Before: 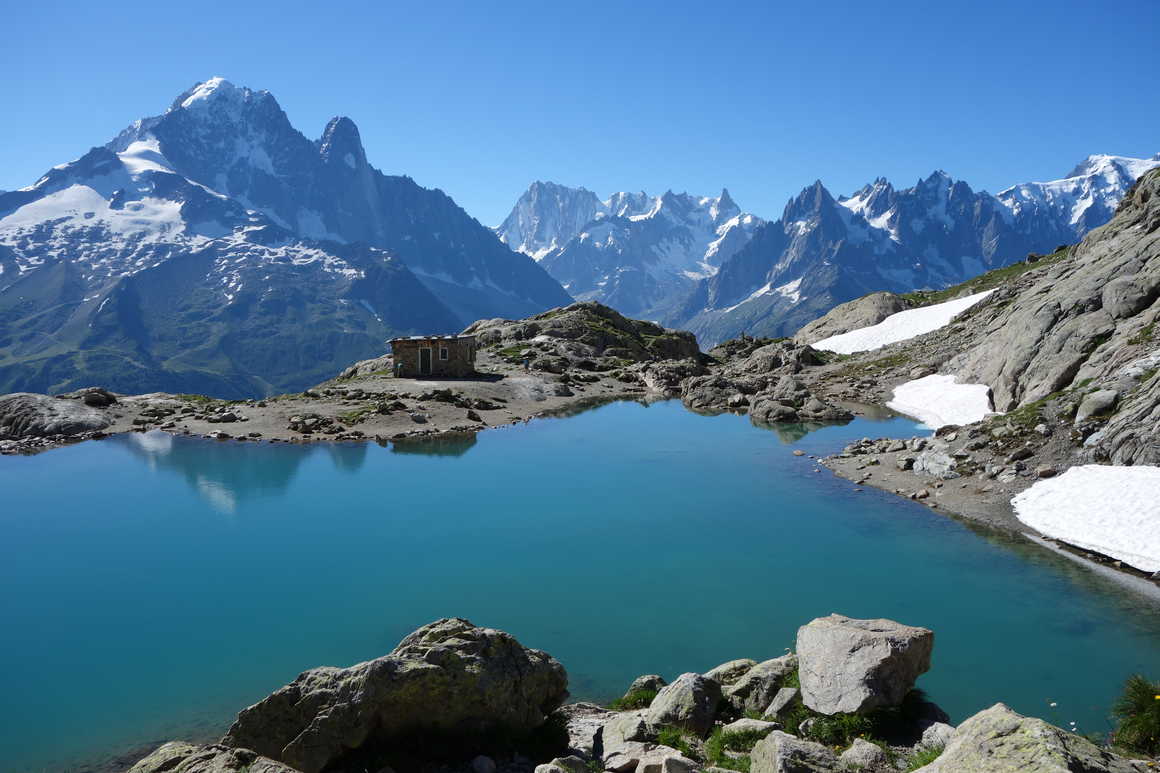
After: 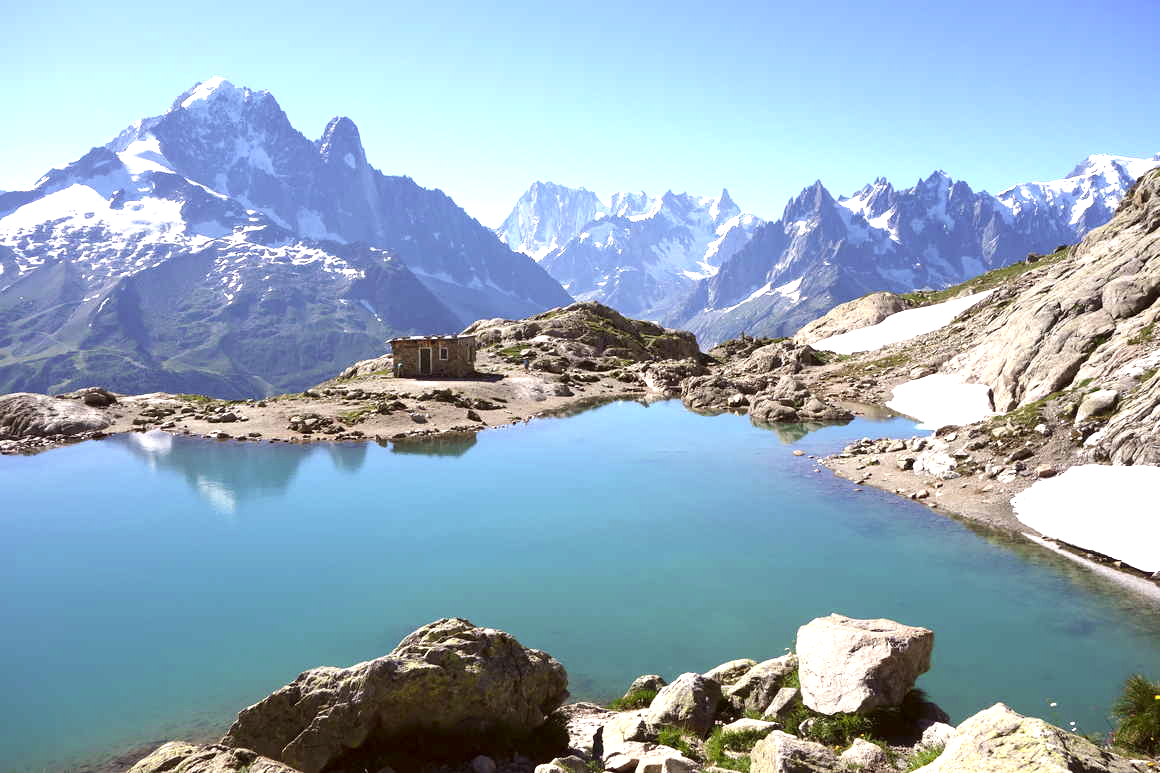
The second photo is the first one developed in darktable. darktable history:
color correction: highlights a* 6.48, highlights b* 7.56, shadows a* 6.55, shadows b* 7.49, saturation 0.913
exposure: black level correction 0, exposure 1.293 EV, compensate highlight preservation false
